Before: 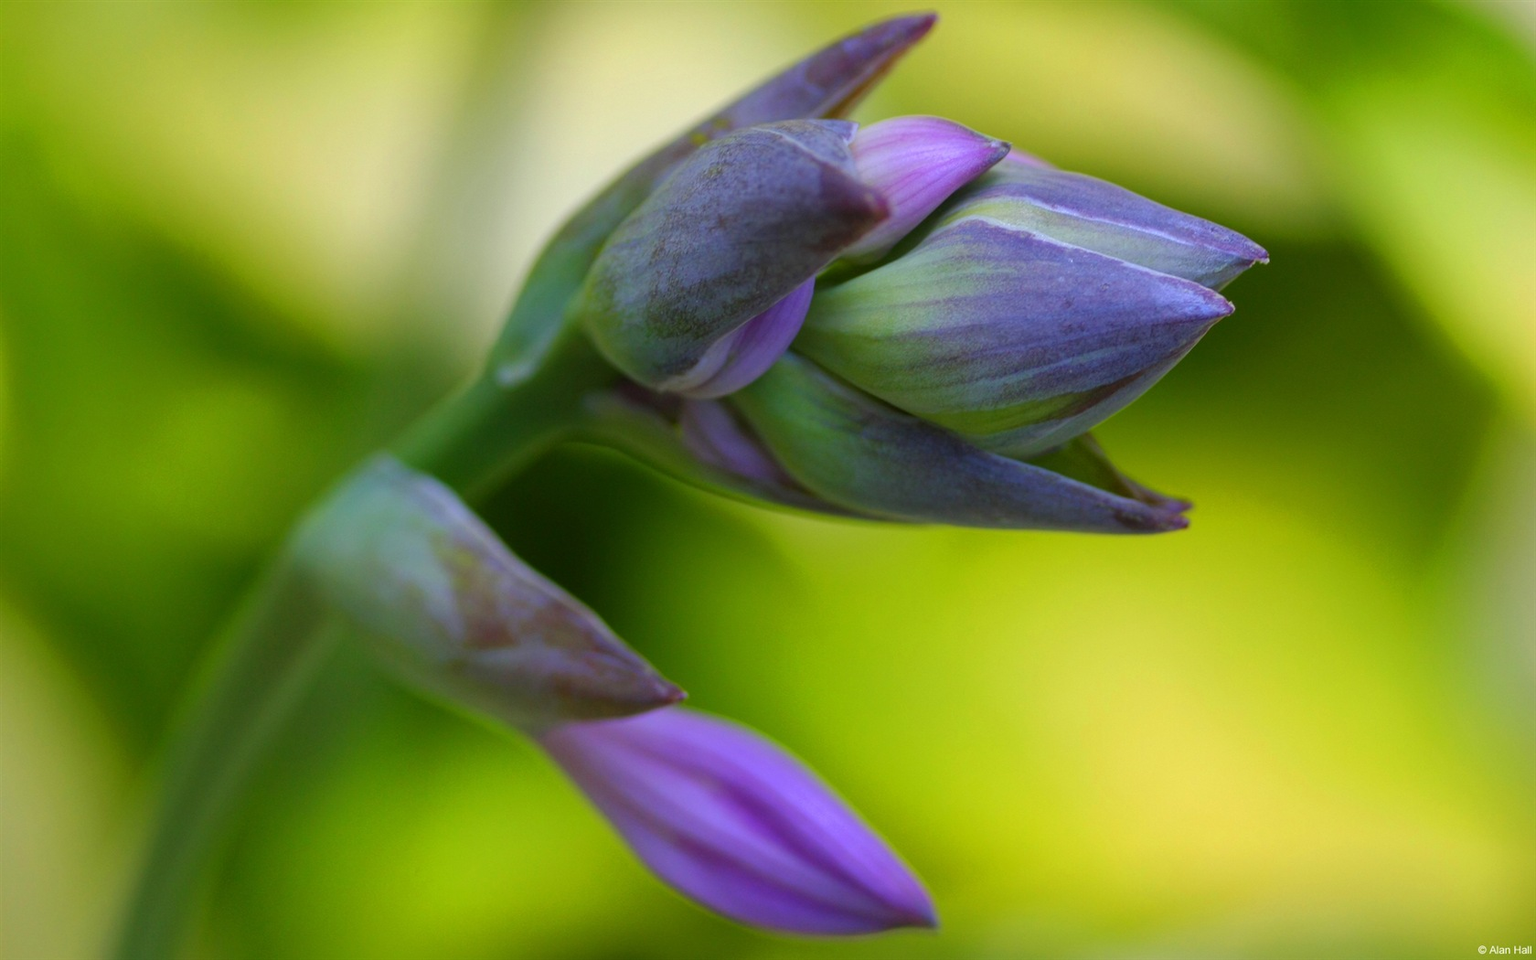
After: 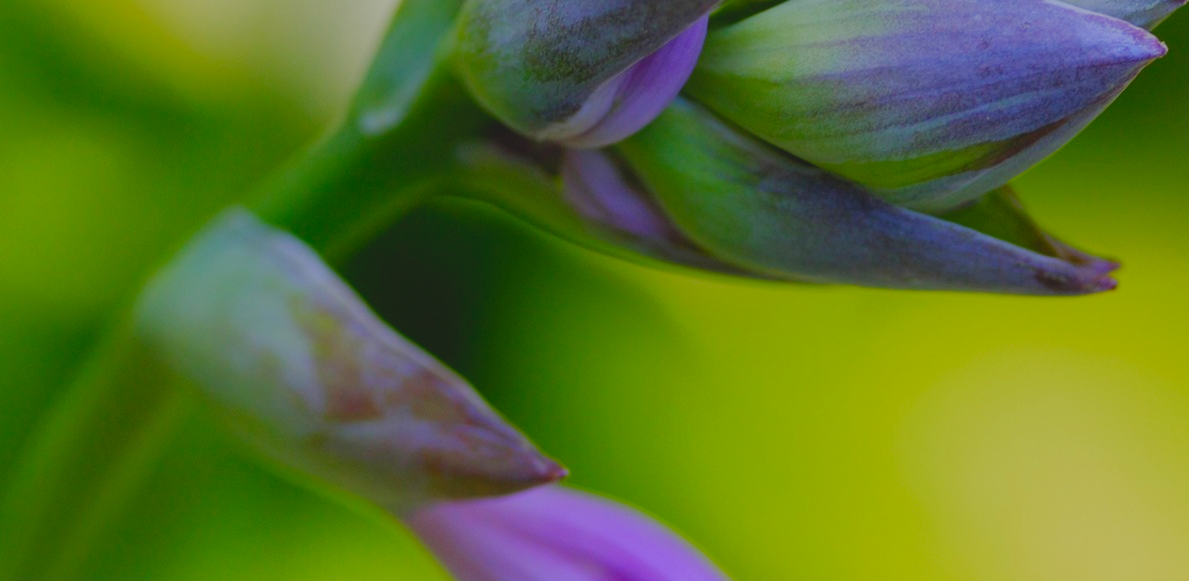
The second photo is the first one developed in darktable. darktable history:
exposure: exposure -0.003 EV, compensate exposure bias true, compensate highlight preservation false
filmic rgb: black relative exposure -7.65 EV, white relative exposure 4.56 EV, hardness 3.61, add noise in highlights 0.001, preserve chrominance no, color science v4 (2020)
contrast brightness saturation: contrast -0.184, saturation 0.189
crop: left 10.903%, top 27.476%, right 18.322%, bottom 17.138%
